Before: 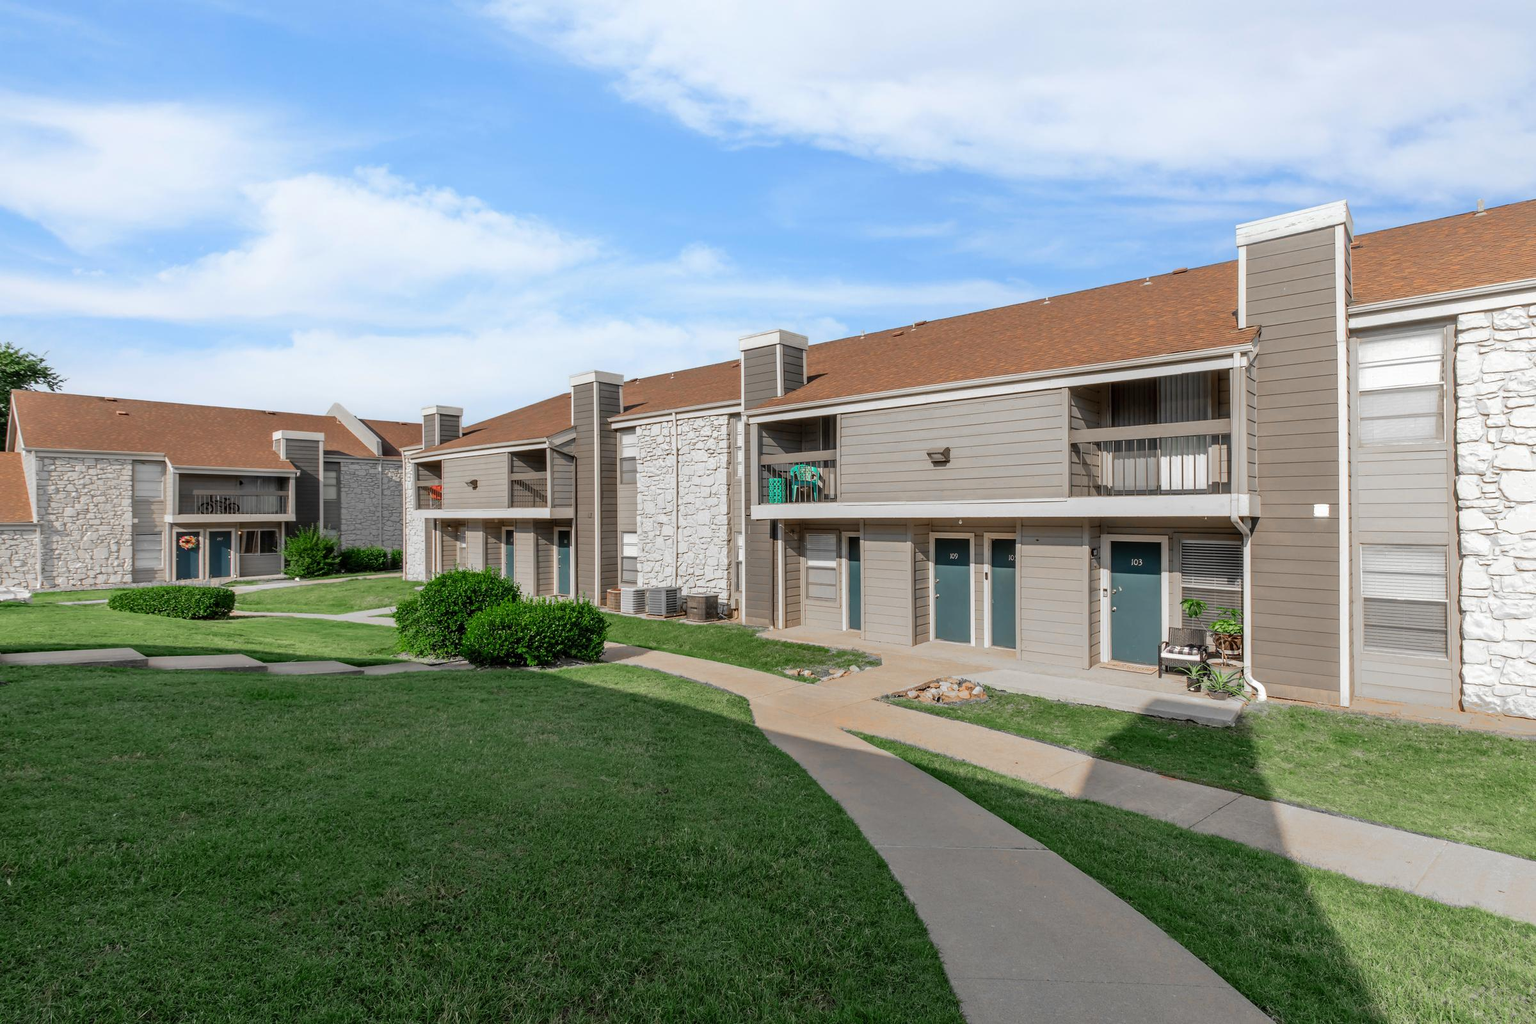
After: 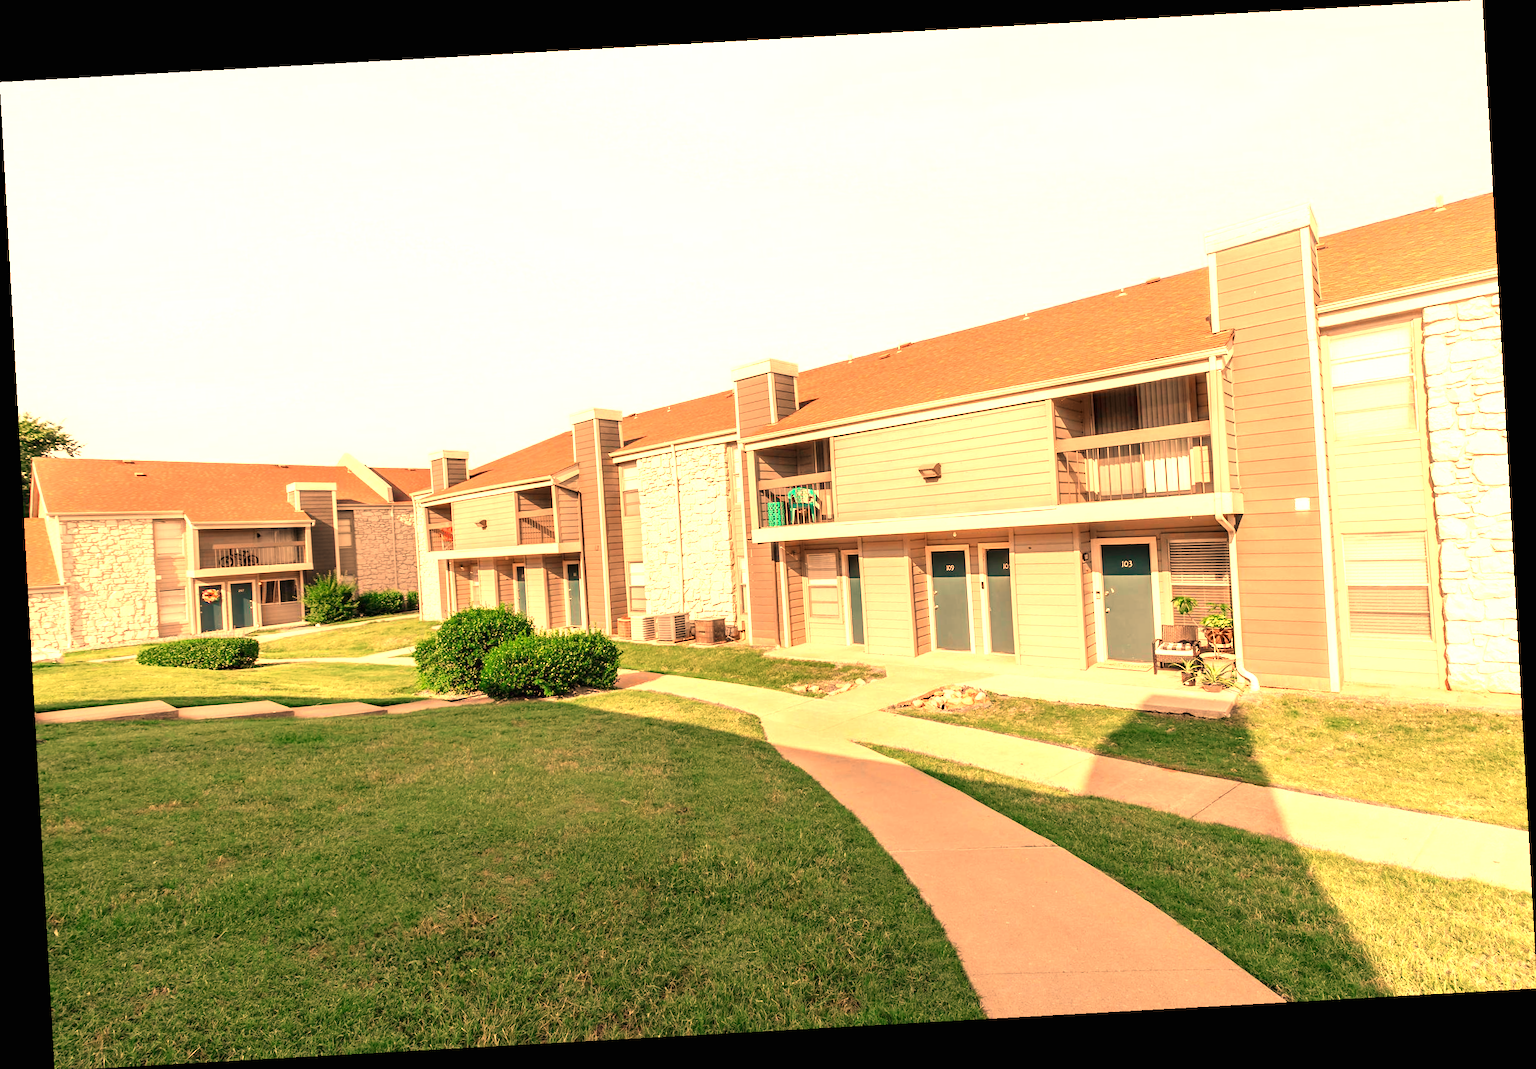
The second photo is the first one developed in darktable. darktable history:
exposure: black level correction 0, exposure 1.2 EV, compensate highlight preservation false
white balance: red 1.467, blue 0.684
rotate and perspective: rotation -3.18°, automatic cropping off
